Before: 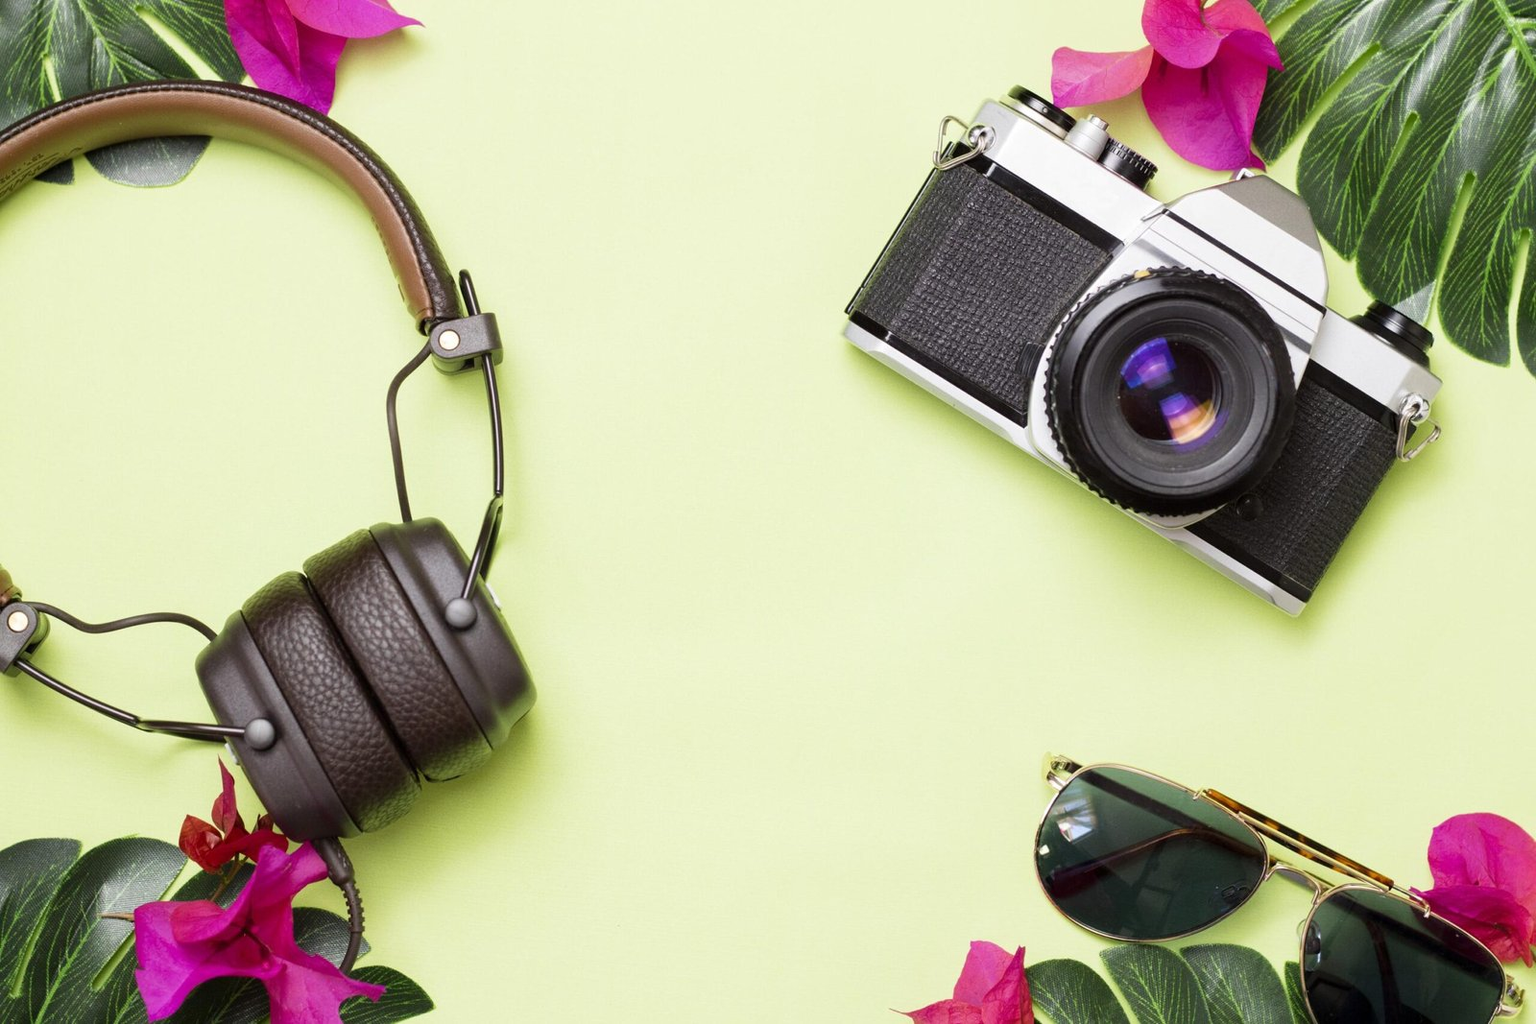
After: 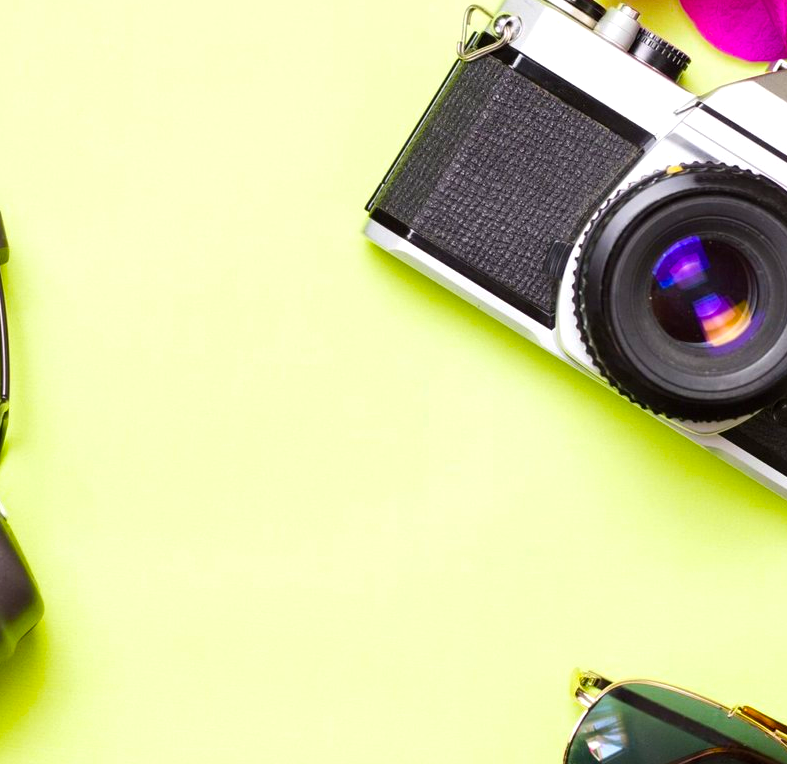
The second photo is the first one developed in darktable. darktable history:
crop: left 32.224%, top 10.923%, right 18.576%, bottom 17.395%
color balance rgb: highlights gain › luminance 17.604%, shadows fall-off 102.116%, linear chroma grading › global chroma 25.169%, perceptual saturation grading › global saturation 18.454%, mask middle-gray fulcrum 22.522%, global vibrance 20%
